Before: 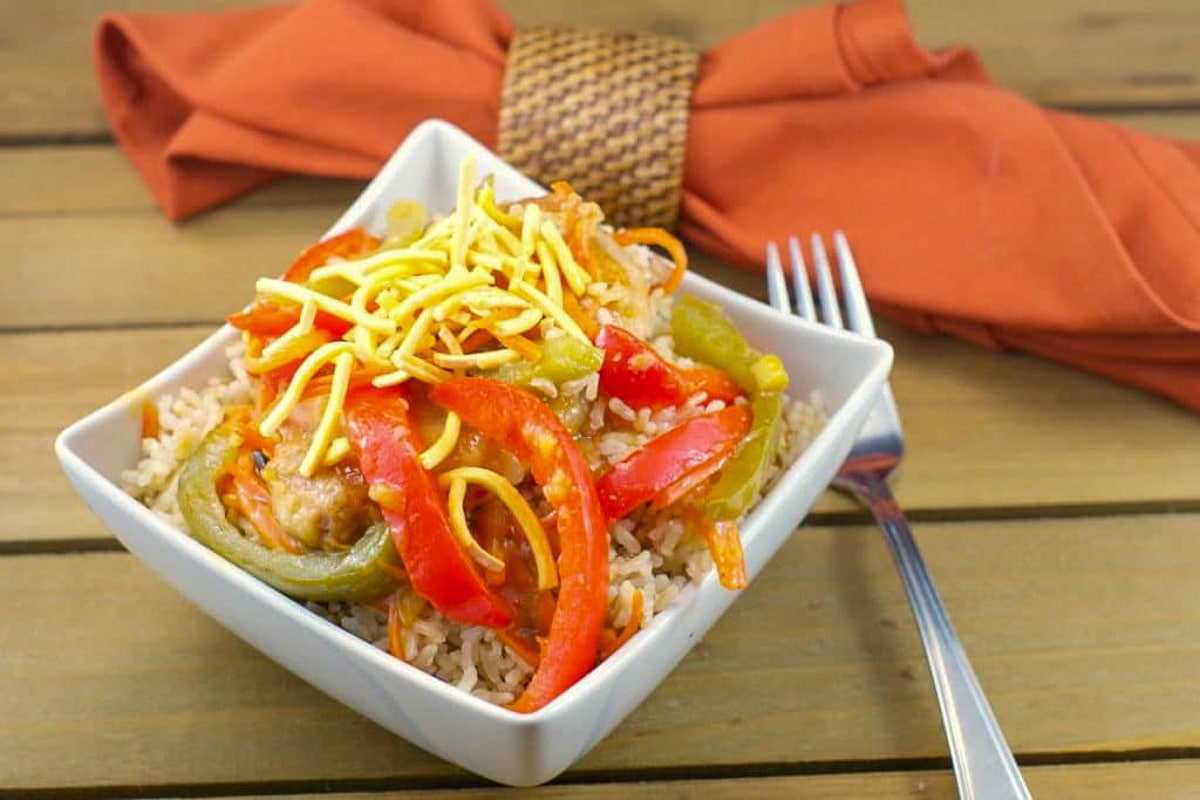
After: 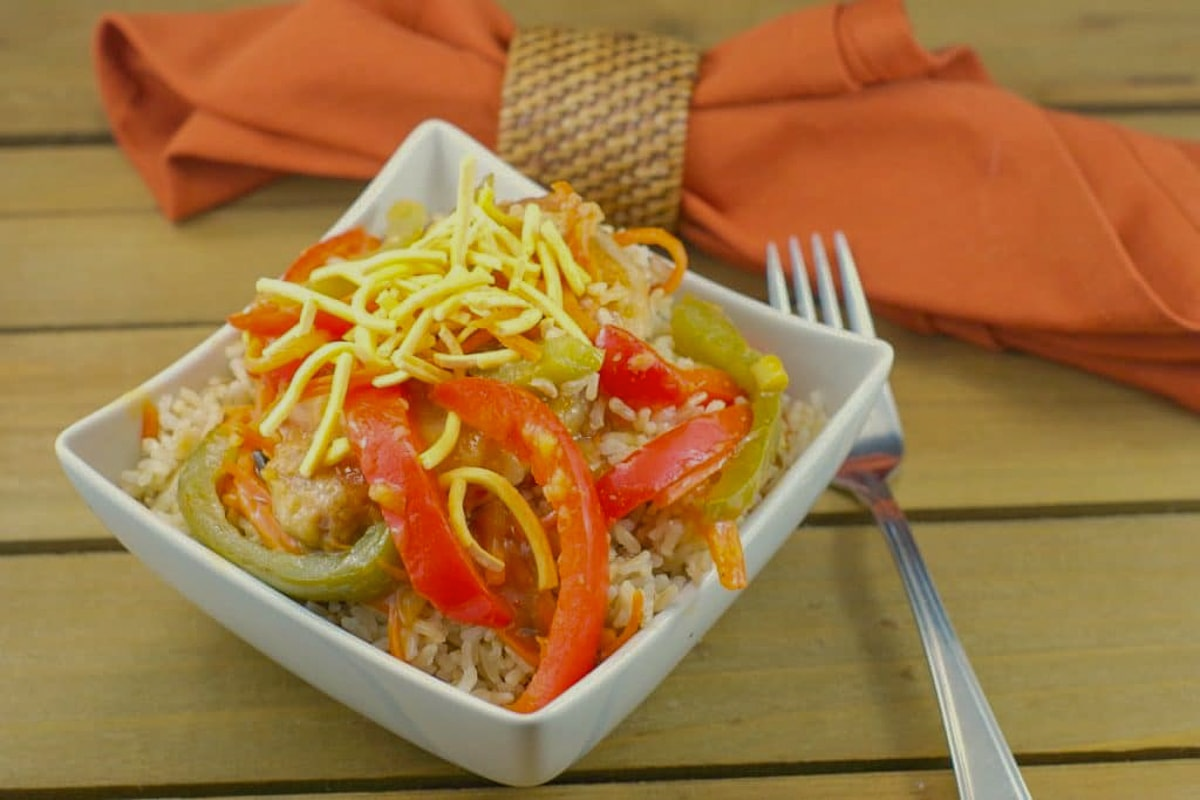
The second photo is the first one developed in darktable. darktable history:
color balance: mode lift, gamma, gain (sRGB), lift [1.04, 1, 1, 0.97], gamma [1.01, 1, 1, 0.97], gain [0.96, 1, 1, 0.97]
tone equalizer: -8 EV 0.25 EV, -7 EV 0.417 EV, -6 EV 0.417 EV, -5 EV 0.25 EV, -3 EV -0.25 EV, -2 EV -0.417 EV, -1 EV -0.417 EV, +0 EV -0.25 EV, edges refinement/feathering 500, mask exposure compensation -1.57 EV, preserve details guided filter
bloom: size 9%, threshold 100%, strength 7%
